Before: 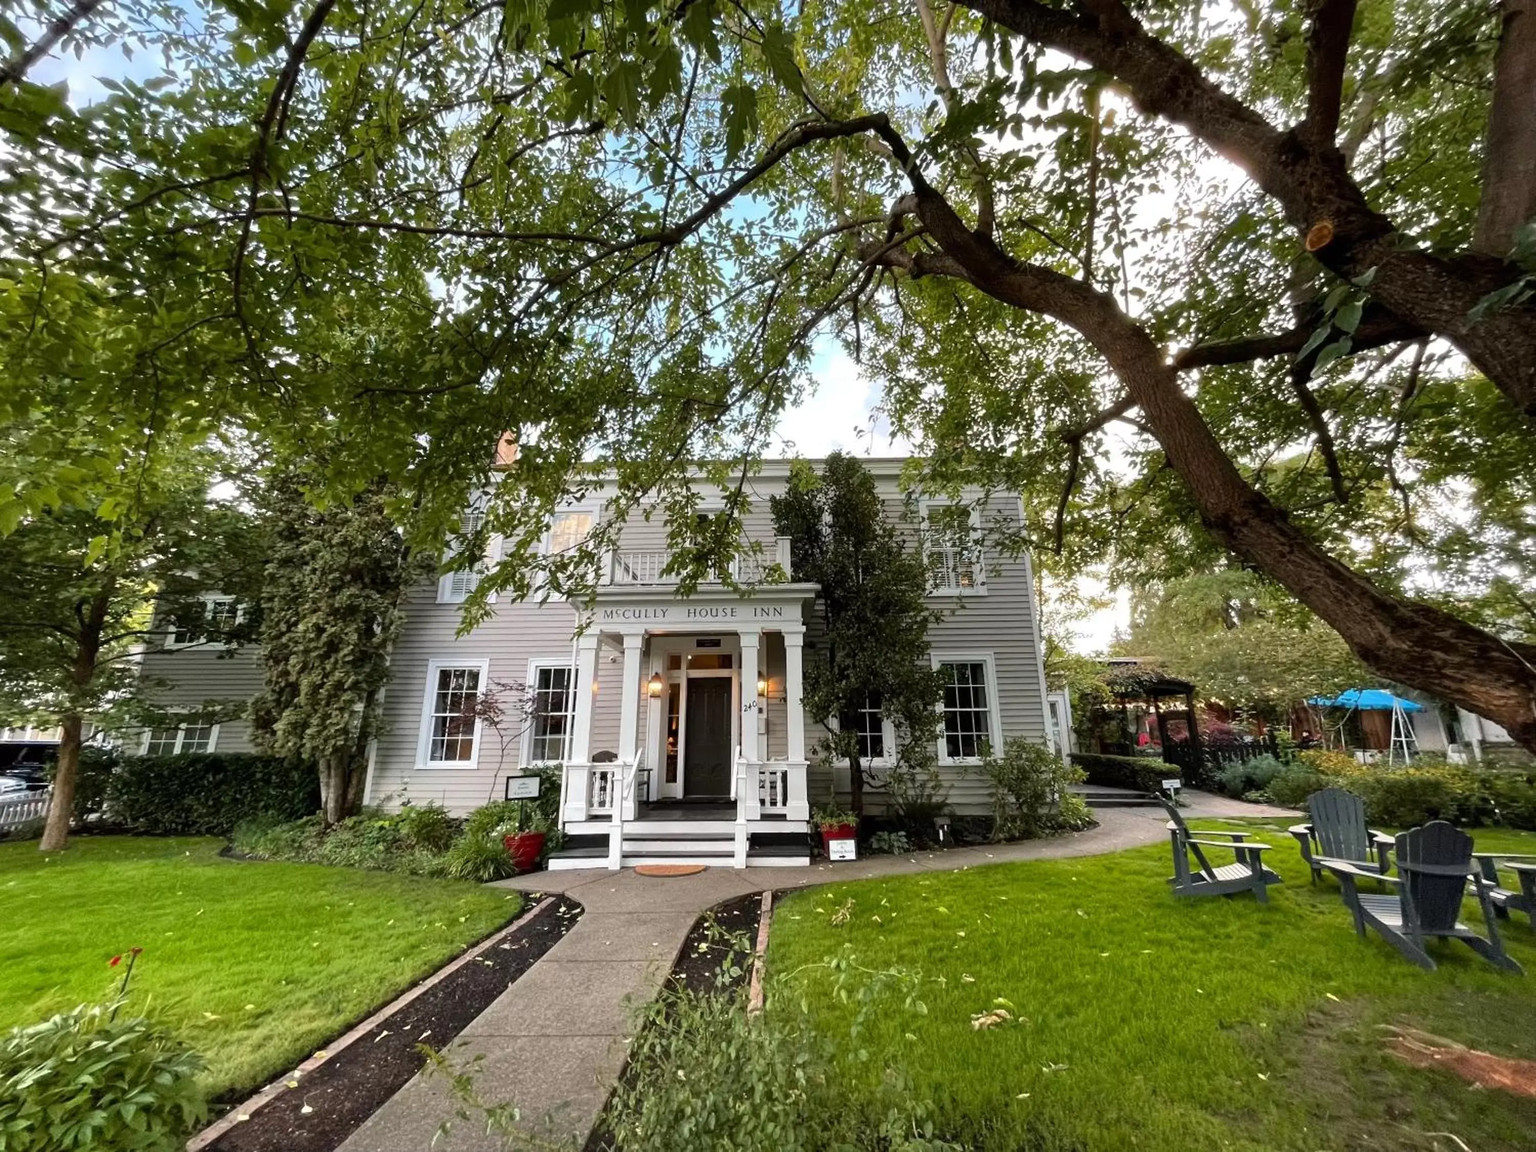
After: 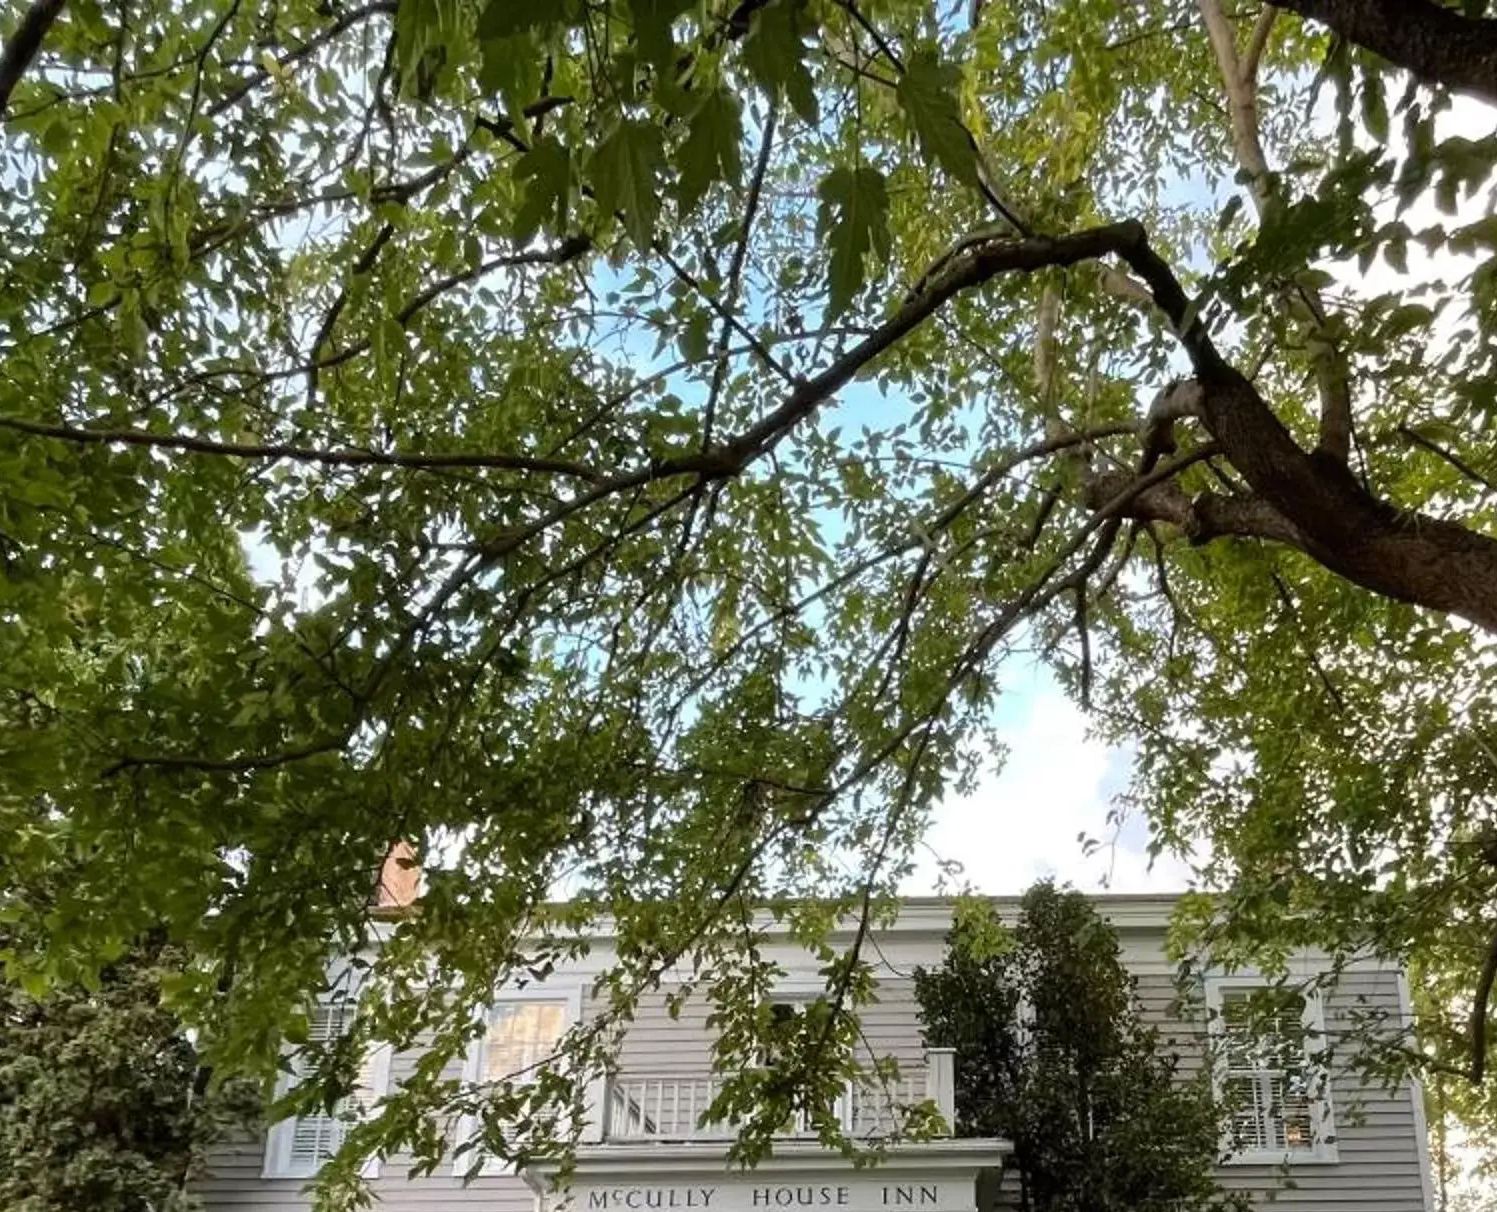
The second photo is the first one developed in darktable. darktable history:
exposure: compensate exposure bias true, compensate highlight preservation false
crop: left 19.672%, right 30.399%, bottom 46.09%
